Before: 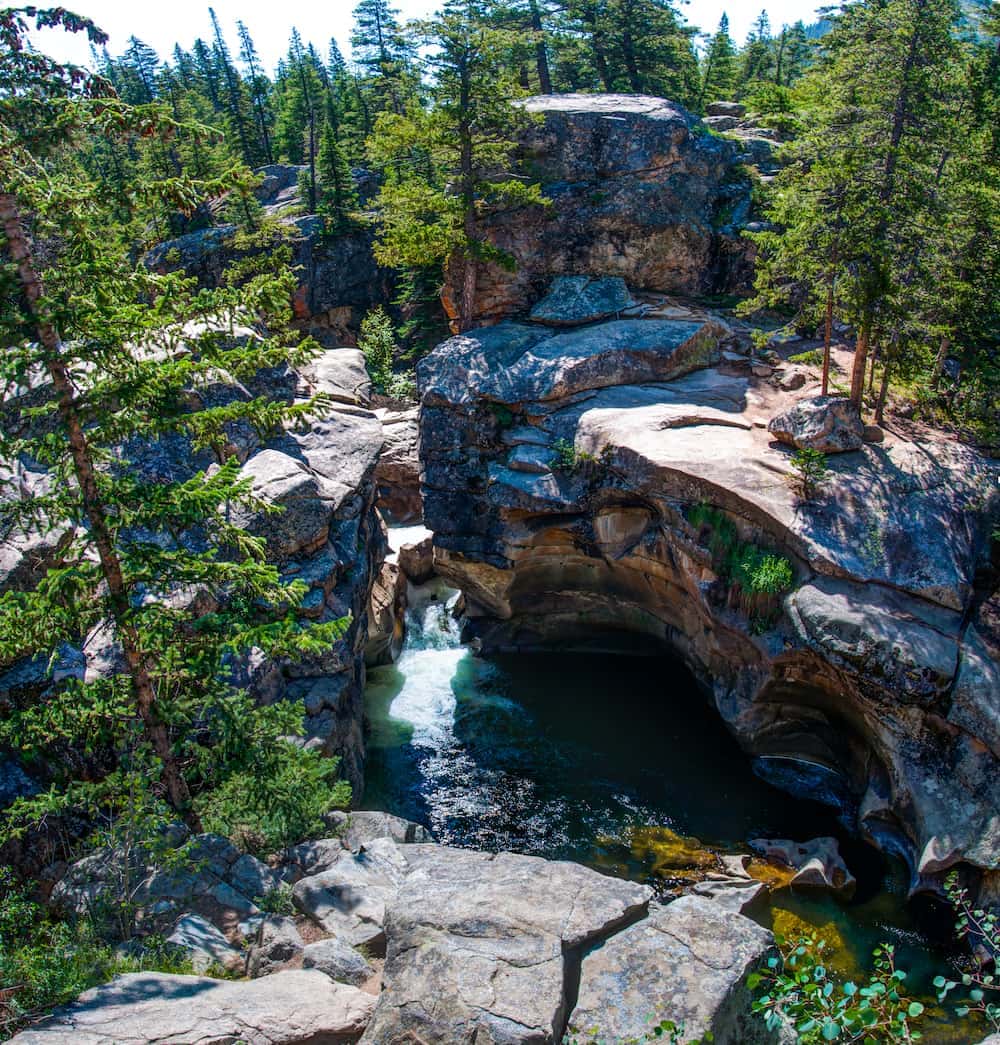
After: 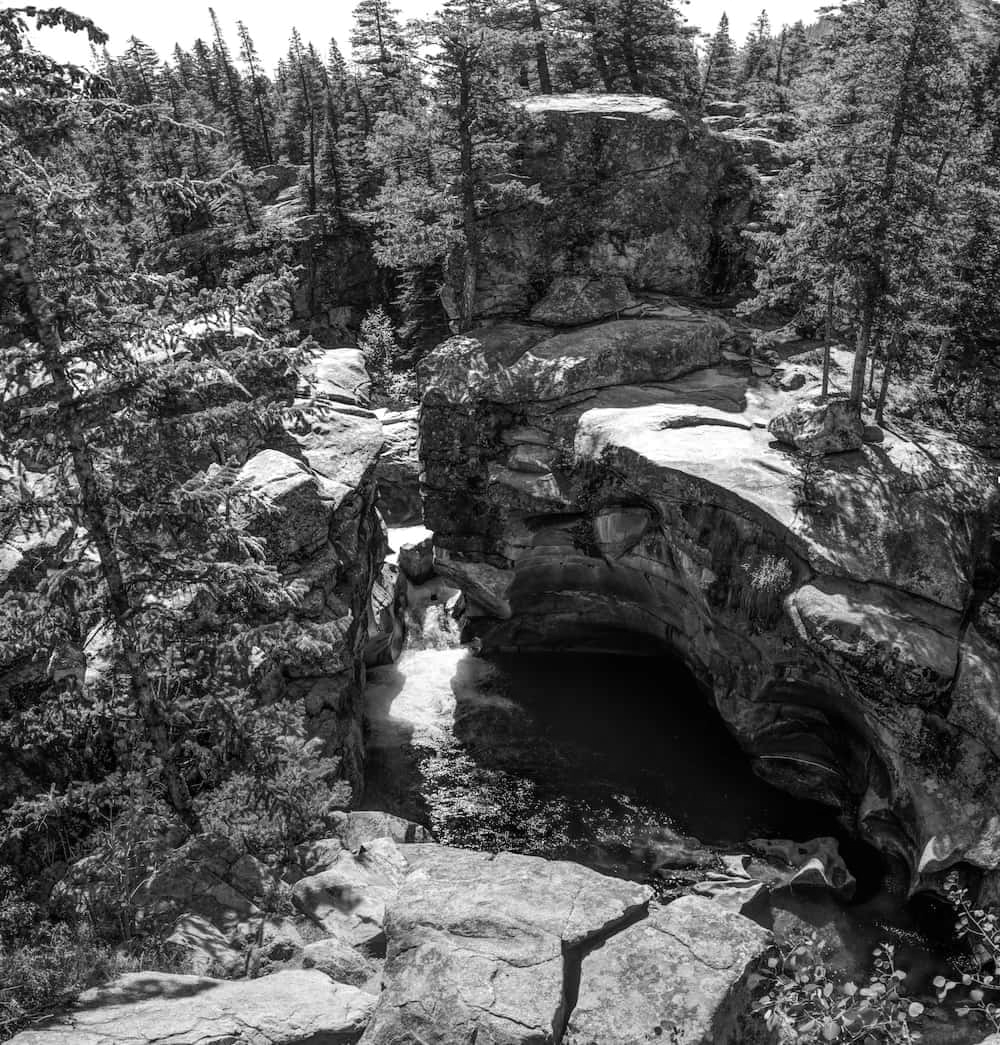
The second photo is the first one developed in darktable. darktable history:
white balance: red 1.066, blue 1.119
monochrome: on, module defaults
